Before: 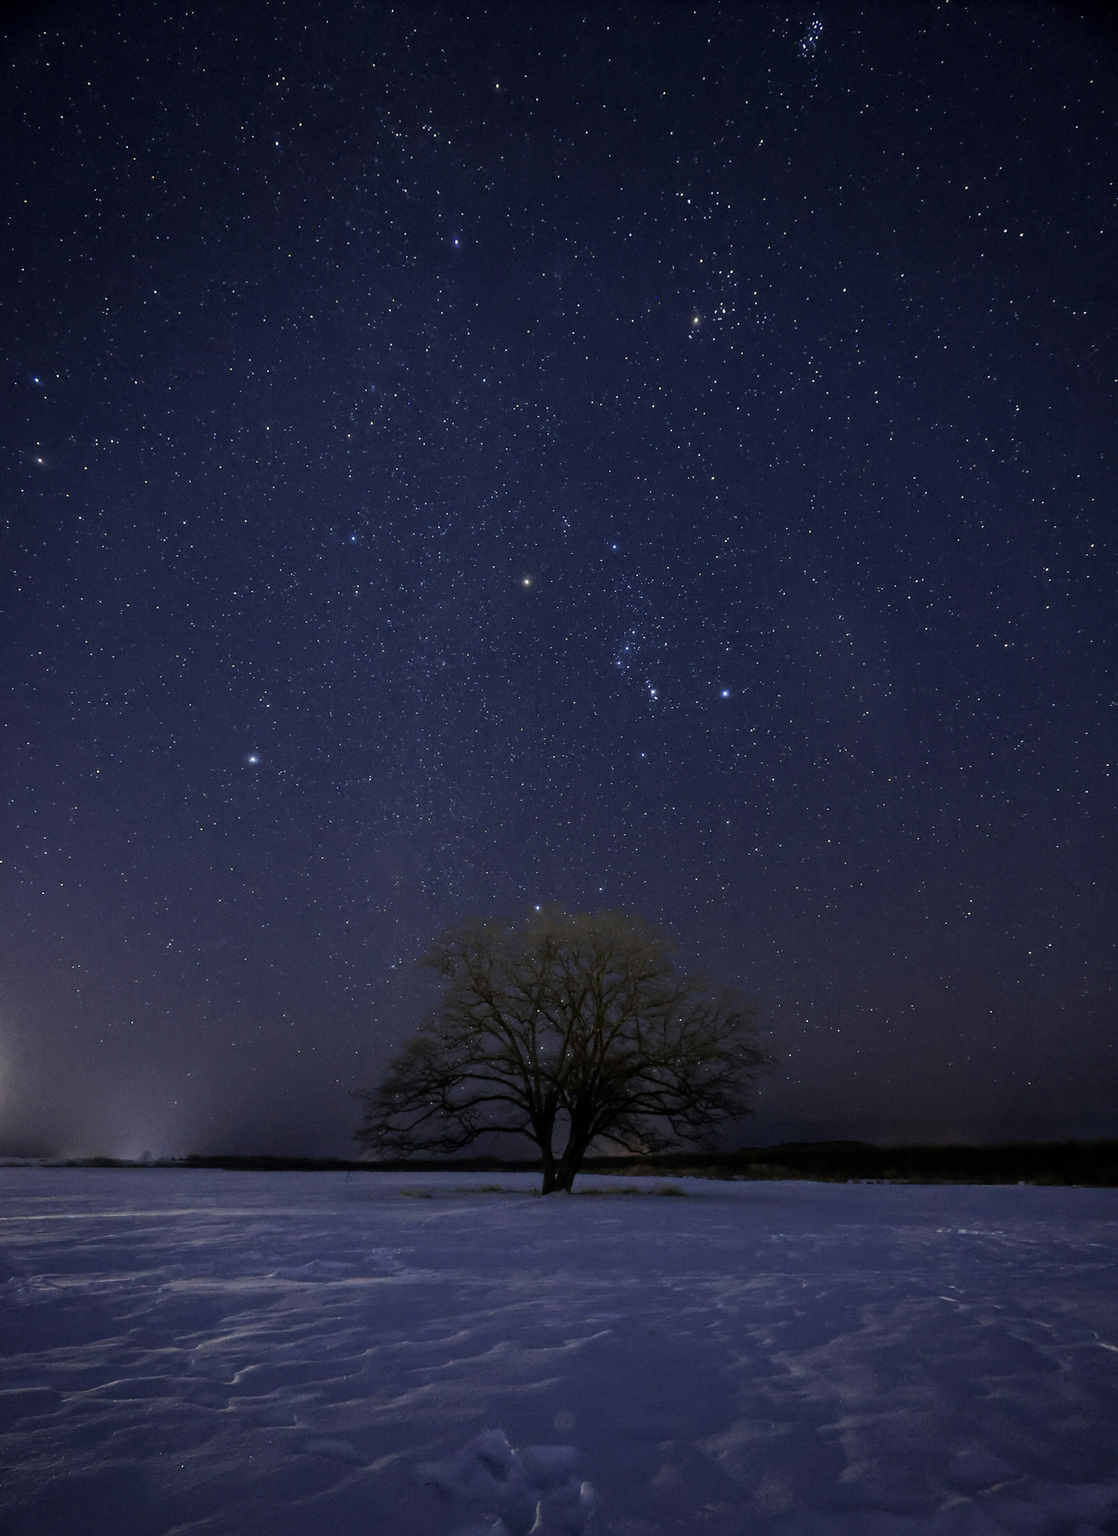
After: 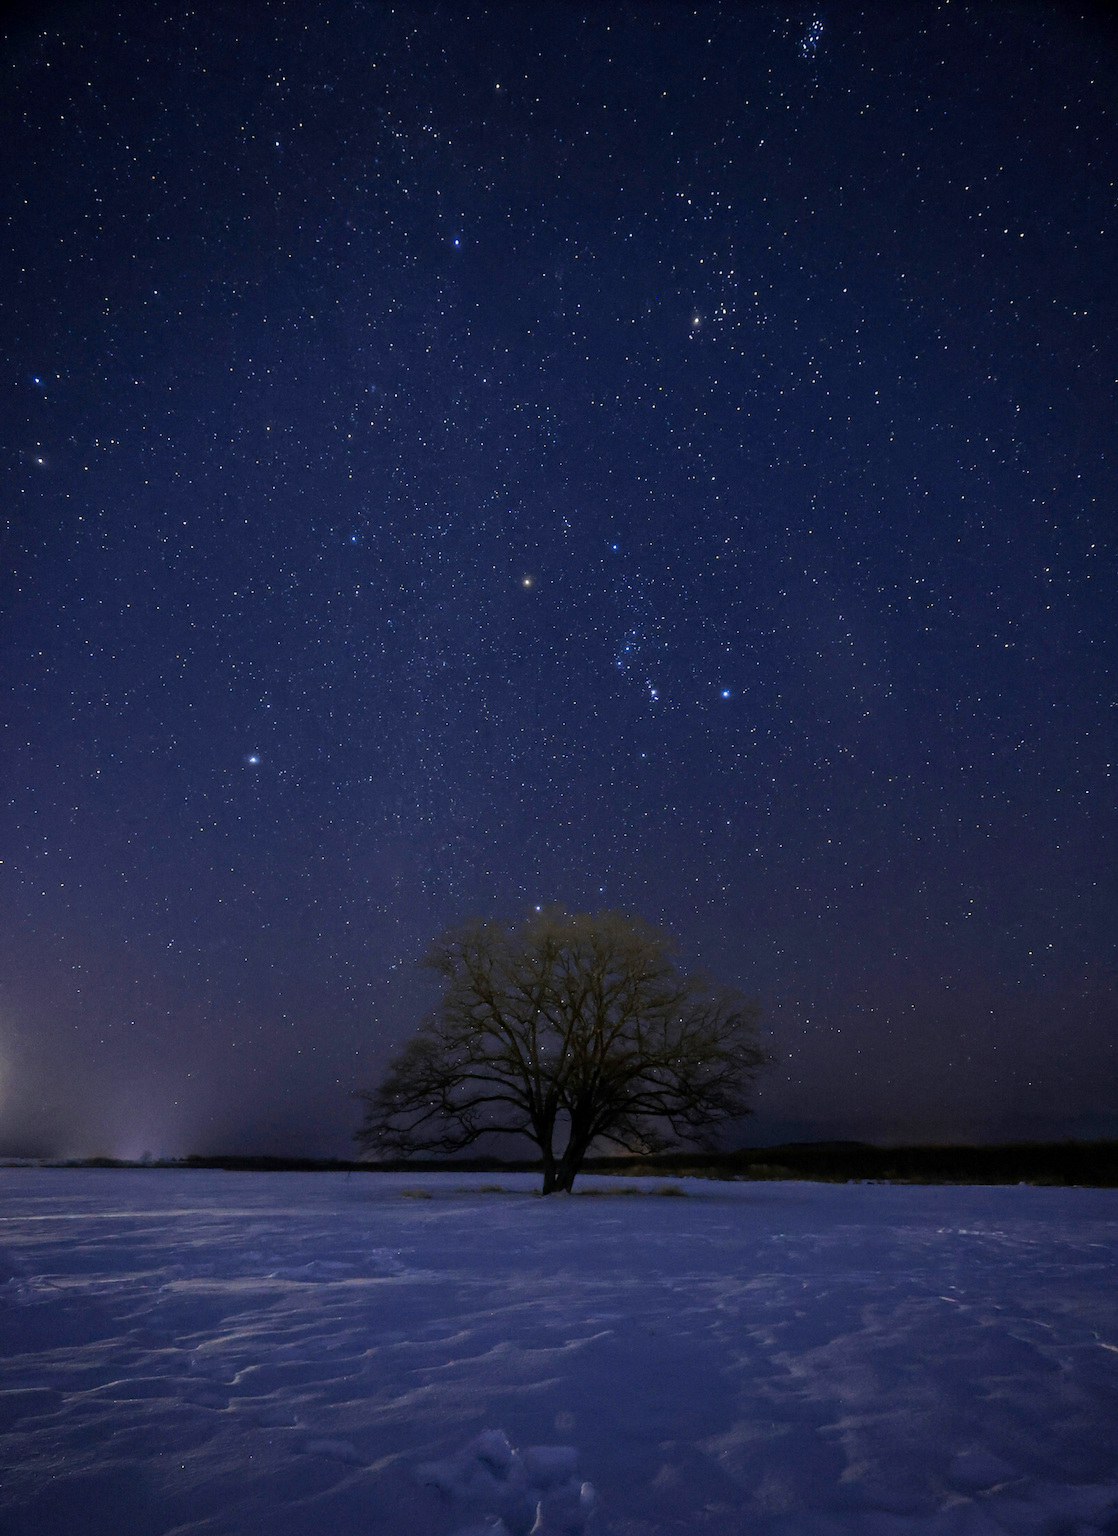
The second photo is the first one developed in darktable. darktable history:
color correction: highlights b* 0.064, saturation 1.37
